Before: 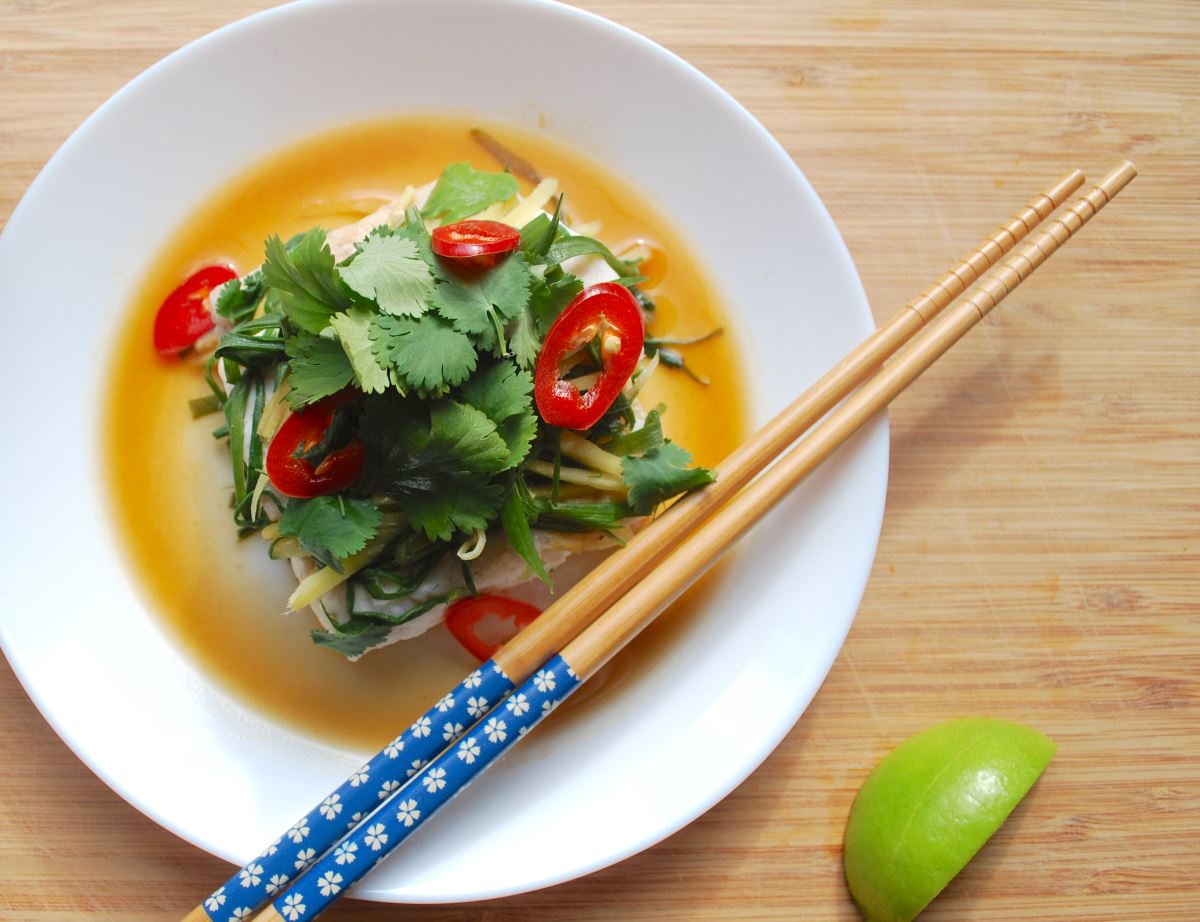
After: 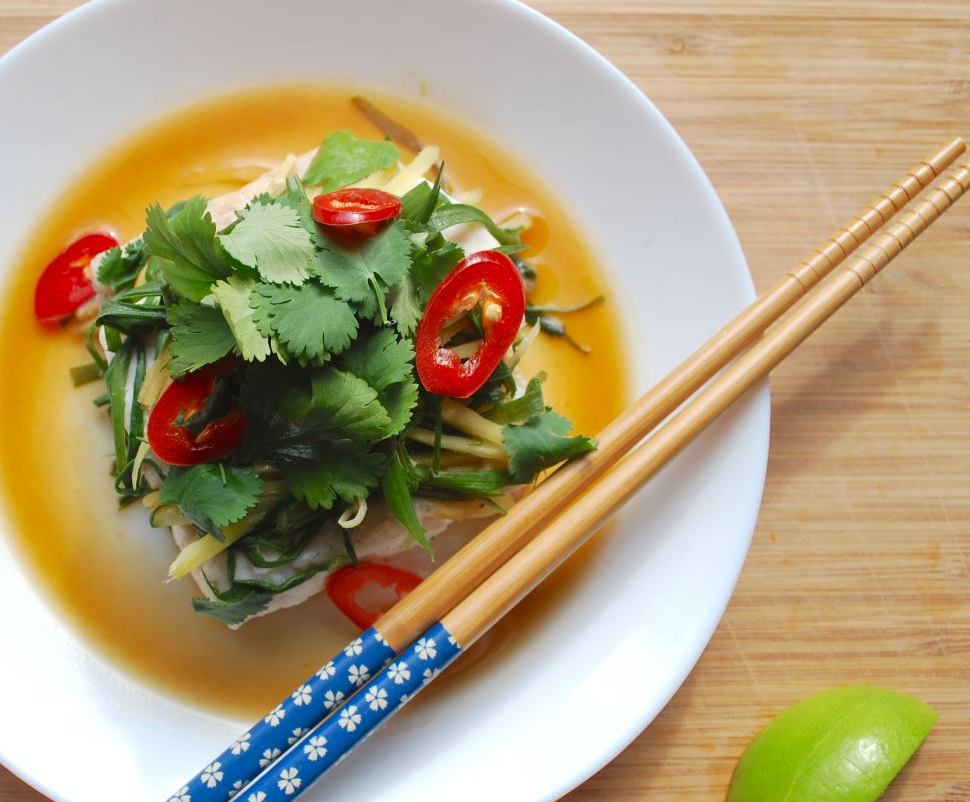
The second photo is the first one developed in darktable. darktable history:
crop: left 9.929%, top 3.475%, right 9.188%, bottom 9.529%
shadows and highlights: radius 125.46, shadows 30.51, highlights -30.51, low approximation 0.01, soften with gaussian
